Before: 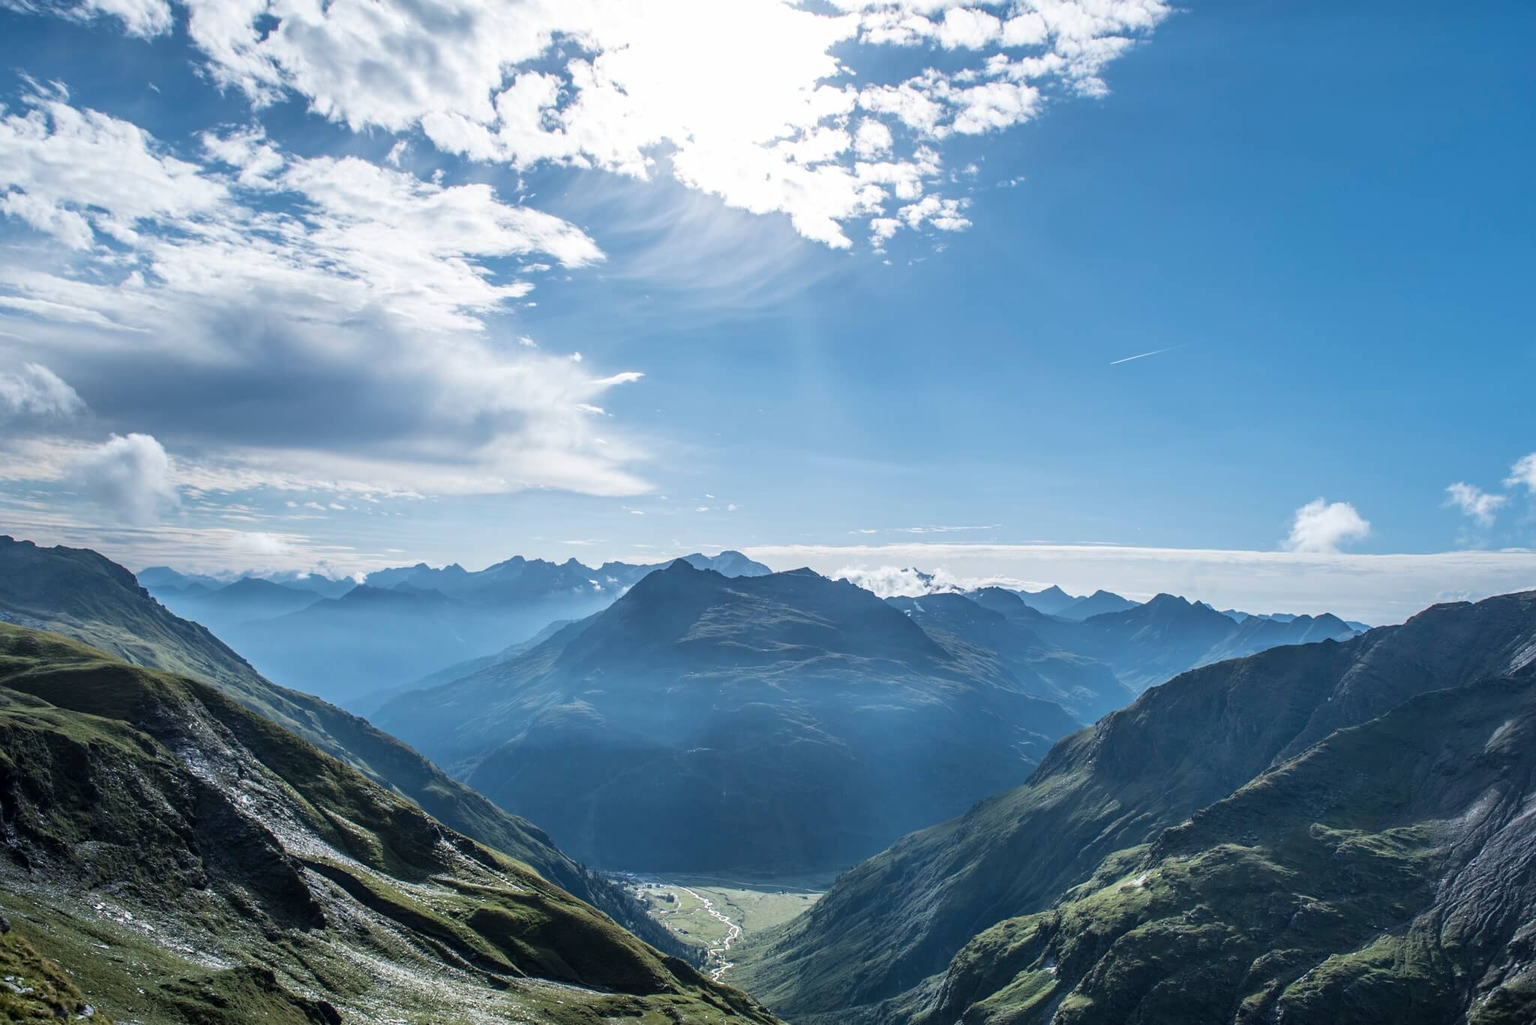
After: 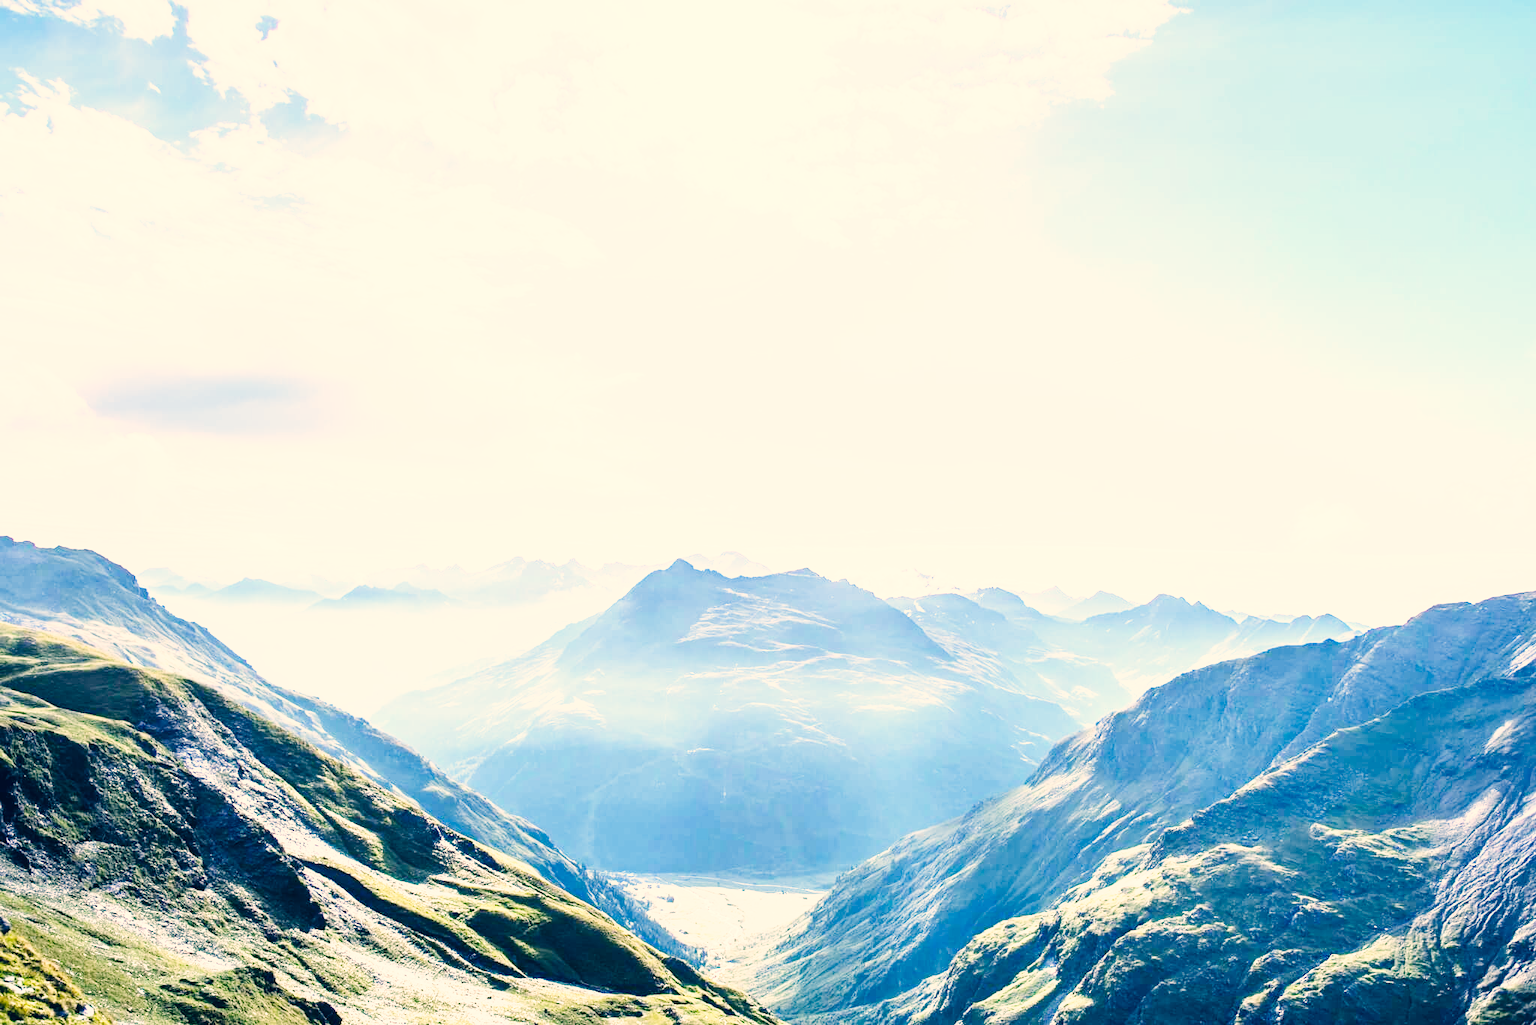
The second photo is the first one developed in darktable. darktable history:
base curve: curves: ch0 [(0, 0.003) (0.001, 0.002) (0.006, 0.004) (0.02, 0.022) (0.048, 0.086) (0.094, 0.234) (0.162, 0.431) (0.258, 0.629) (0.385, 0.8) (0.548, 0.918) (0.751, 0.988) (1, 1)], preserve colors none
color balance rgb: perceptual saturation grading › global saturation 9.938%, perceptual brilliance grading › global brilliance 4.669%
exposure: black level correction 0, exposure 1.2 EV, compensate highlight preservation false
color correction: highlights a* 10.3, highlights b* 14.26, shadows a* -10.01, shadows b* -15.09
